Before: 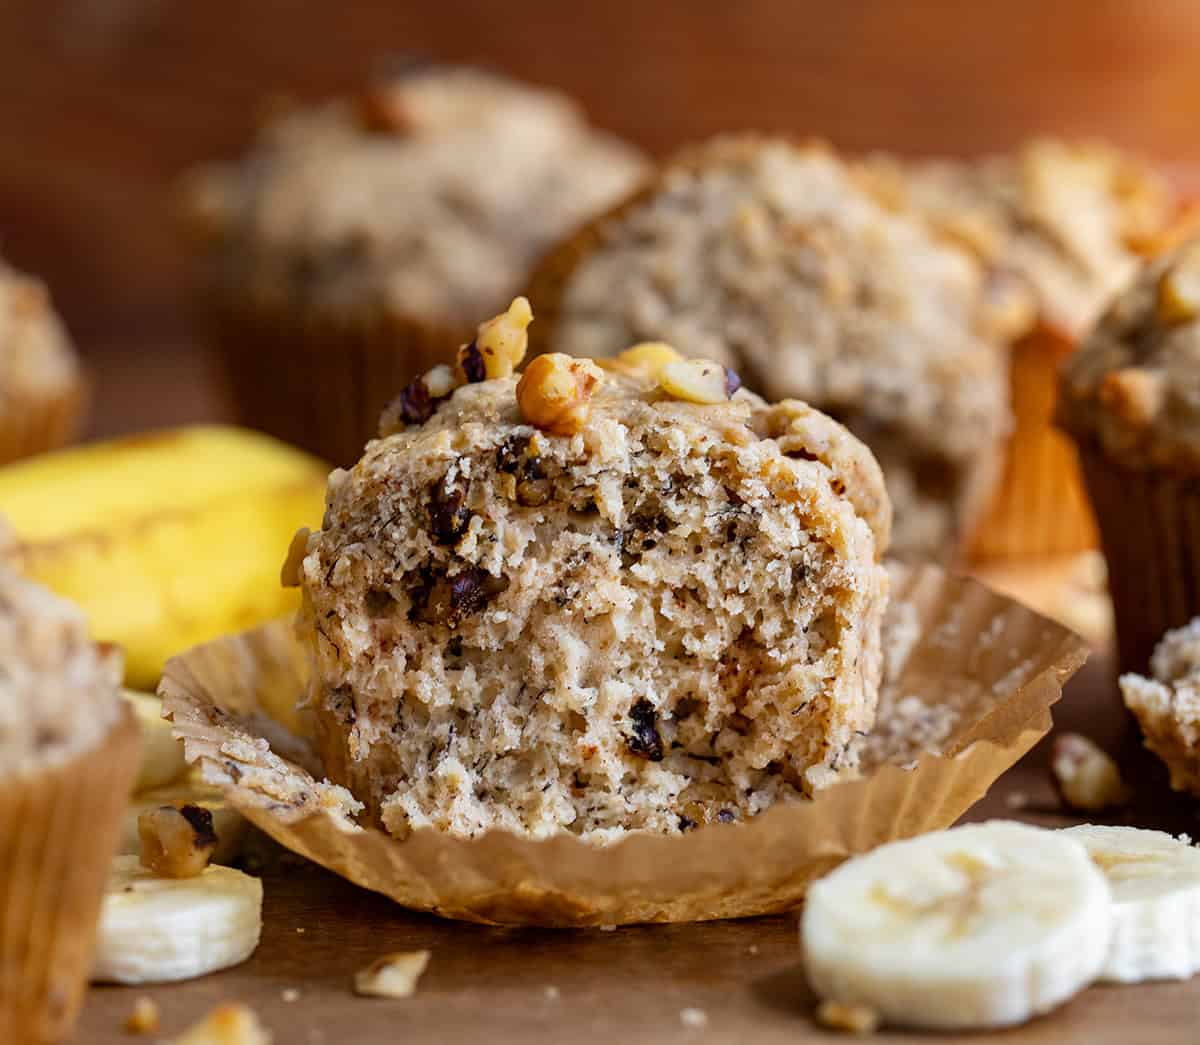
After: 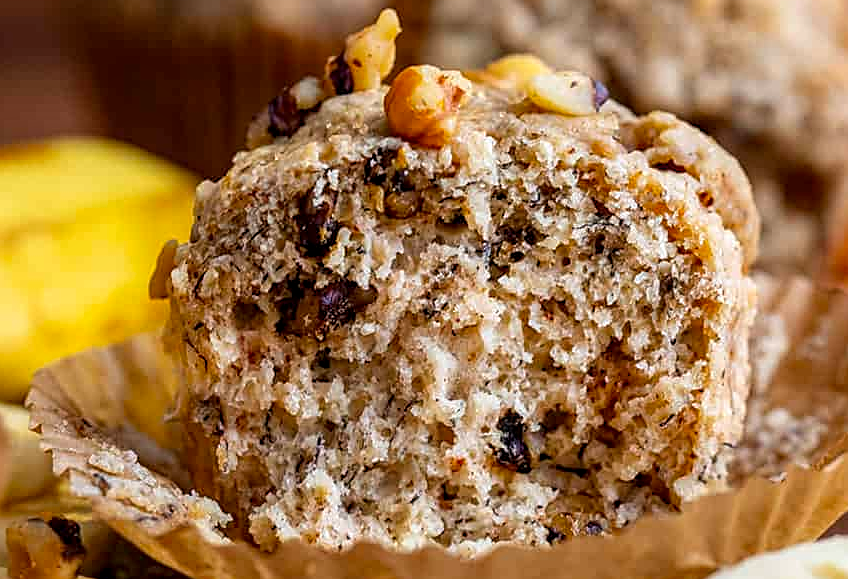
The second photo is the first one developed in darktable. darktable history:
sharpen: on, module defaults
crop: left 11.047%, top 27.617%, right 18.245%, bottom 16.971%
local contrast: detail 130%
levels: mode automatic
